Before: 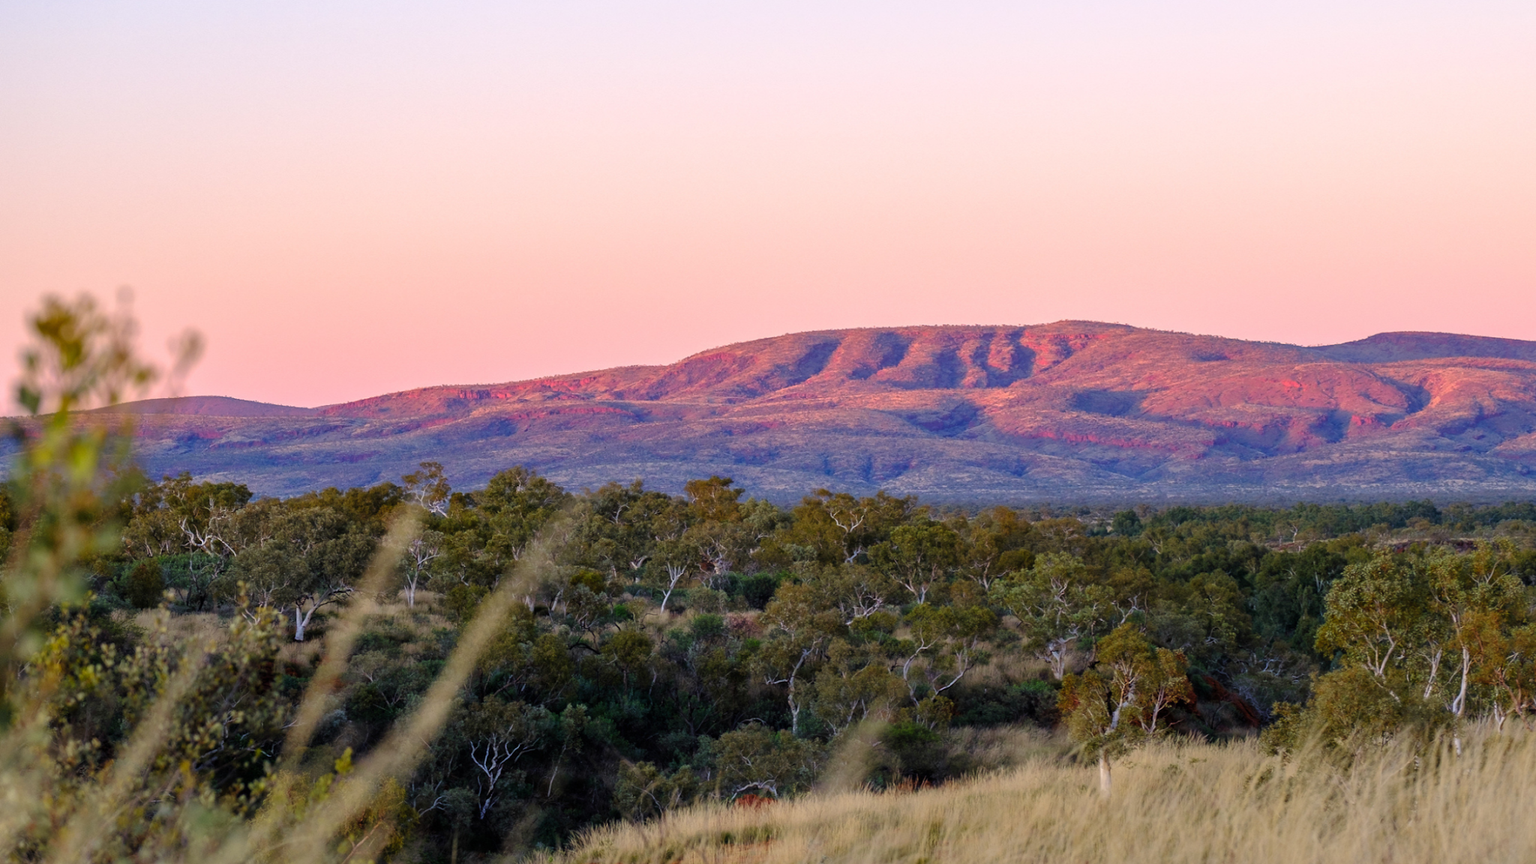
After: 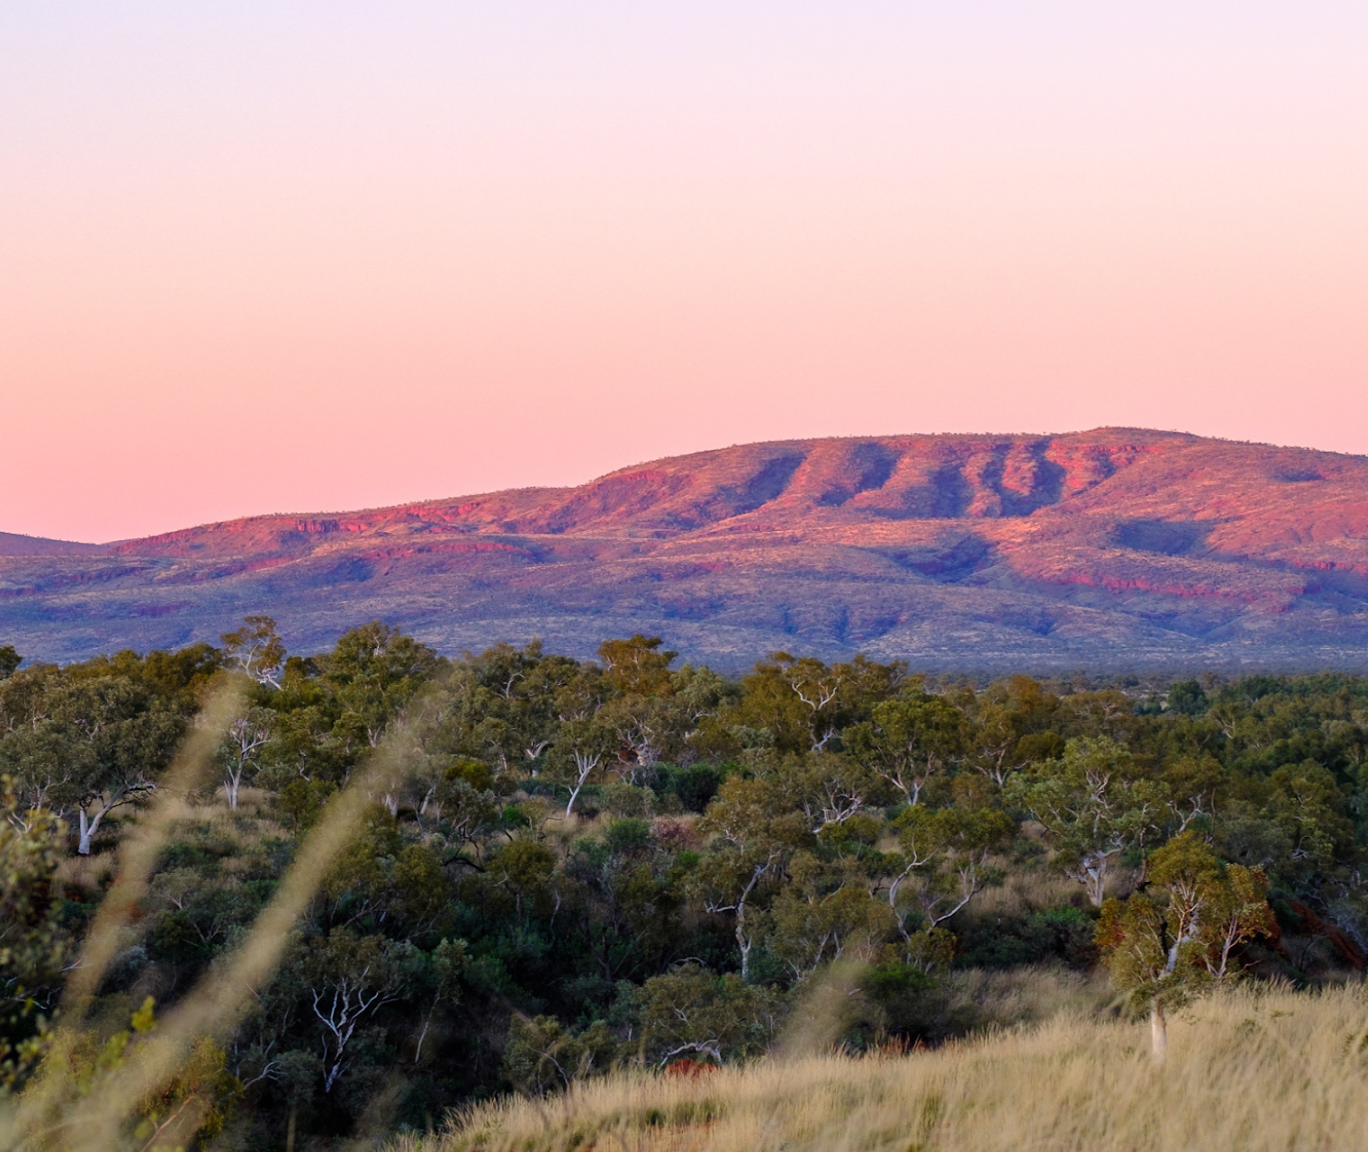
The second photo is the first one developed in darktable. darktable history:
crop: left 15.407%, right 17.778%
